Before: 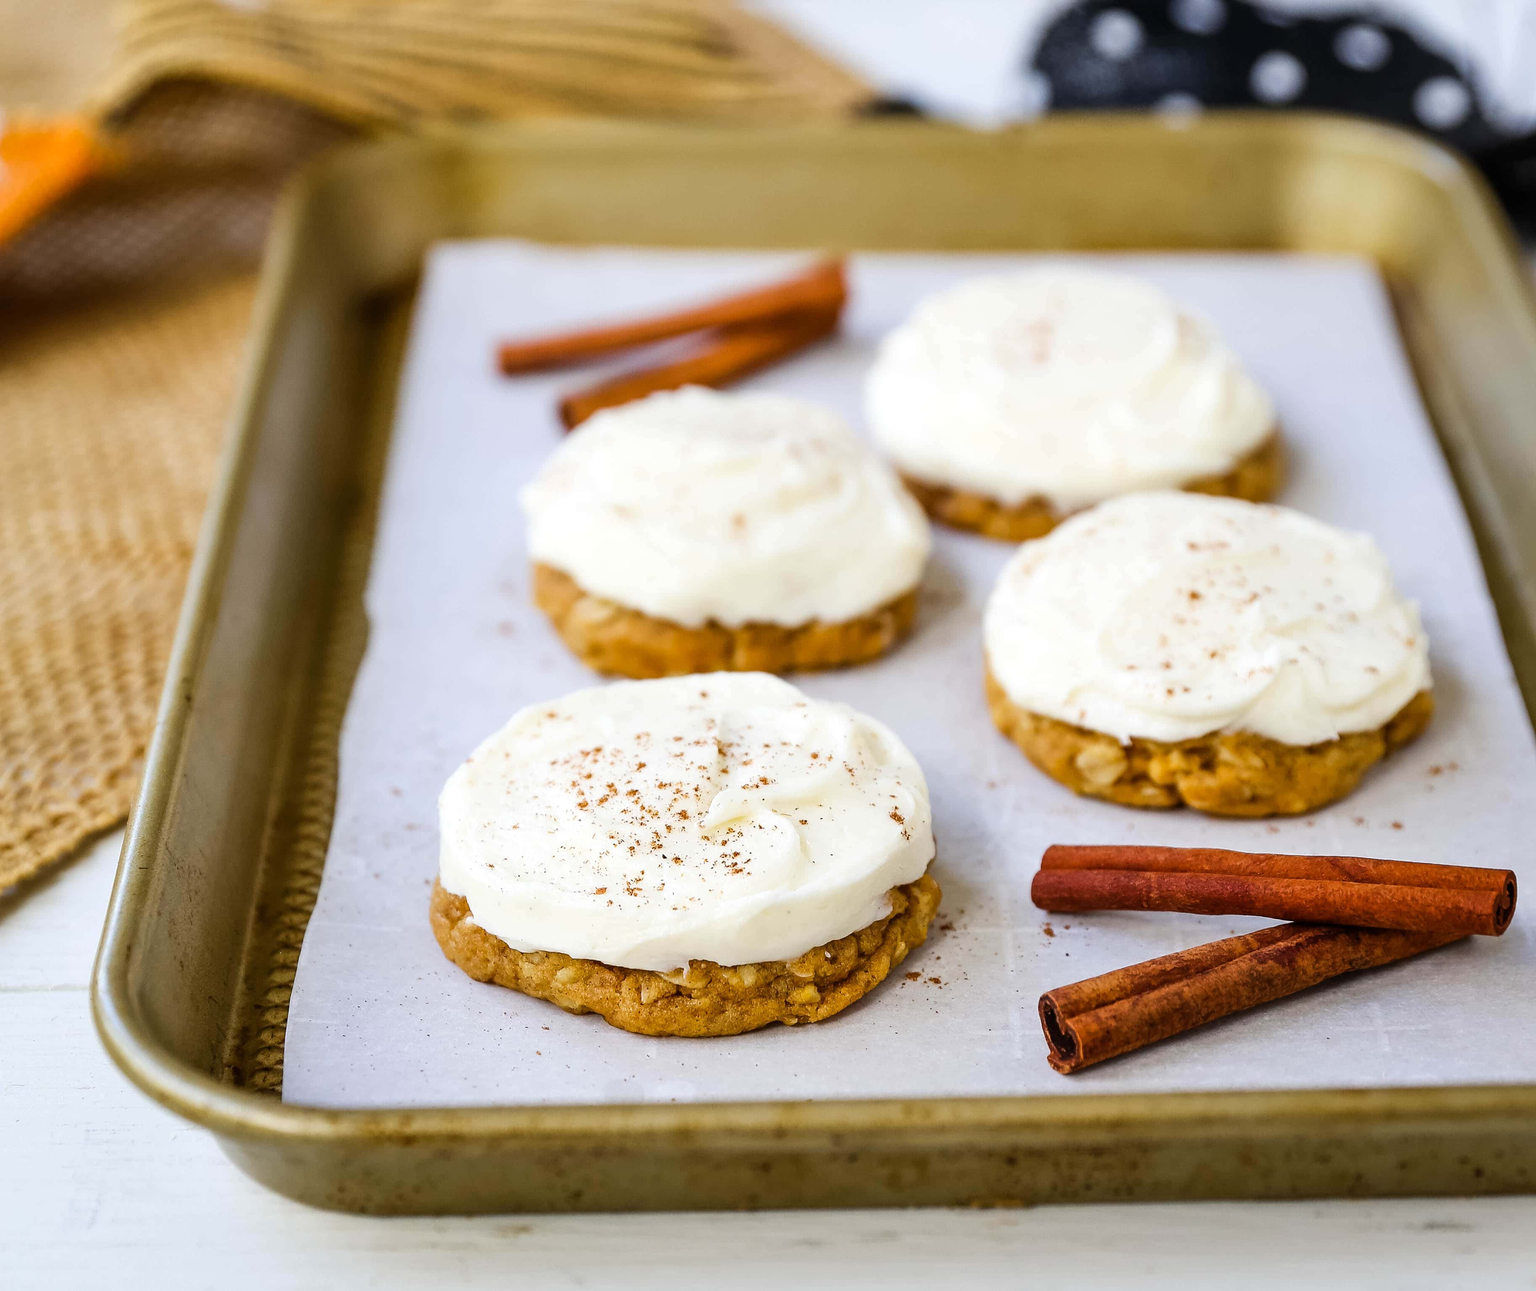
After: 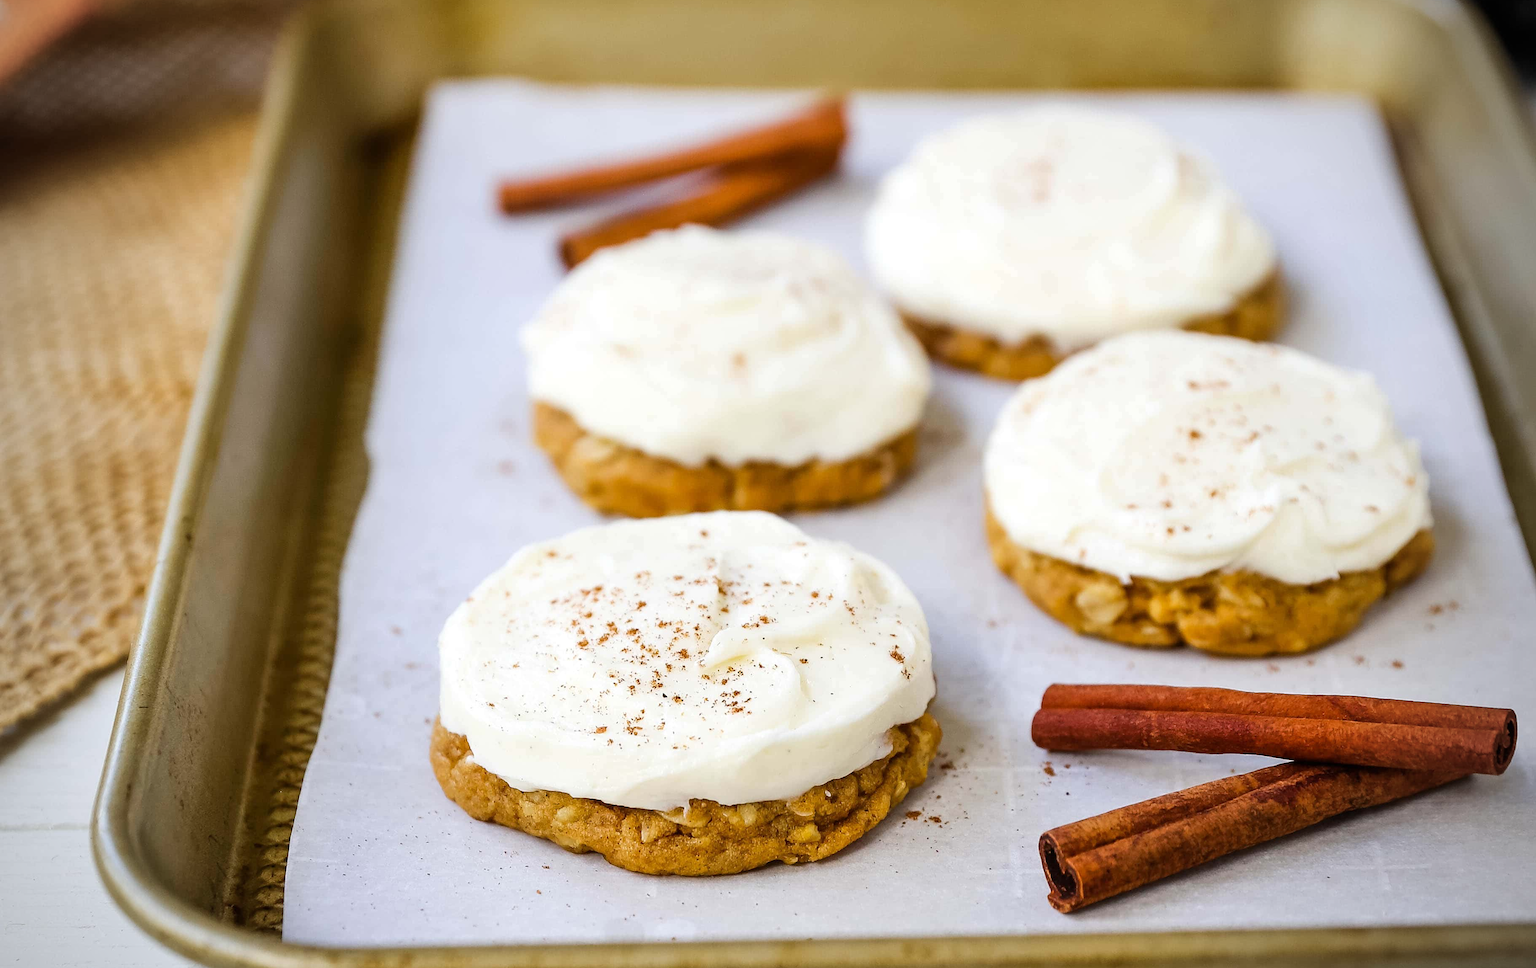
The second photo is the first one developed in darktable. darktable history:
vignetting: on, module defaults
crop and rotate: top 12.5%, bottom 12.5%
